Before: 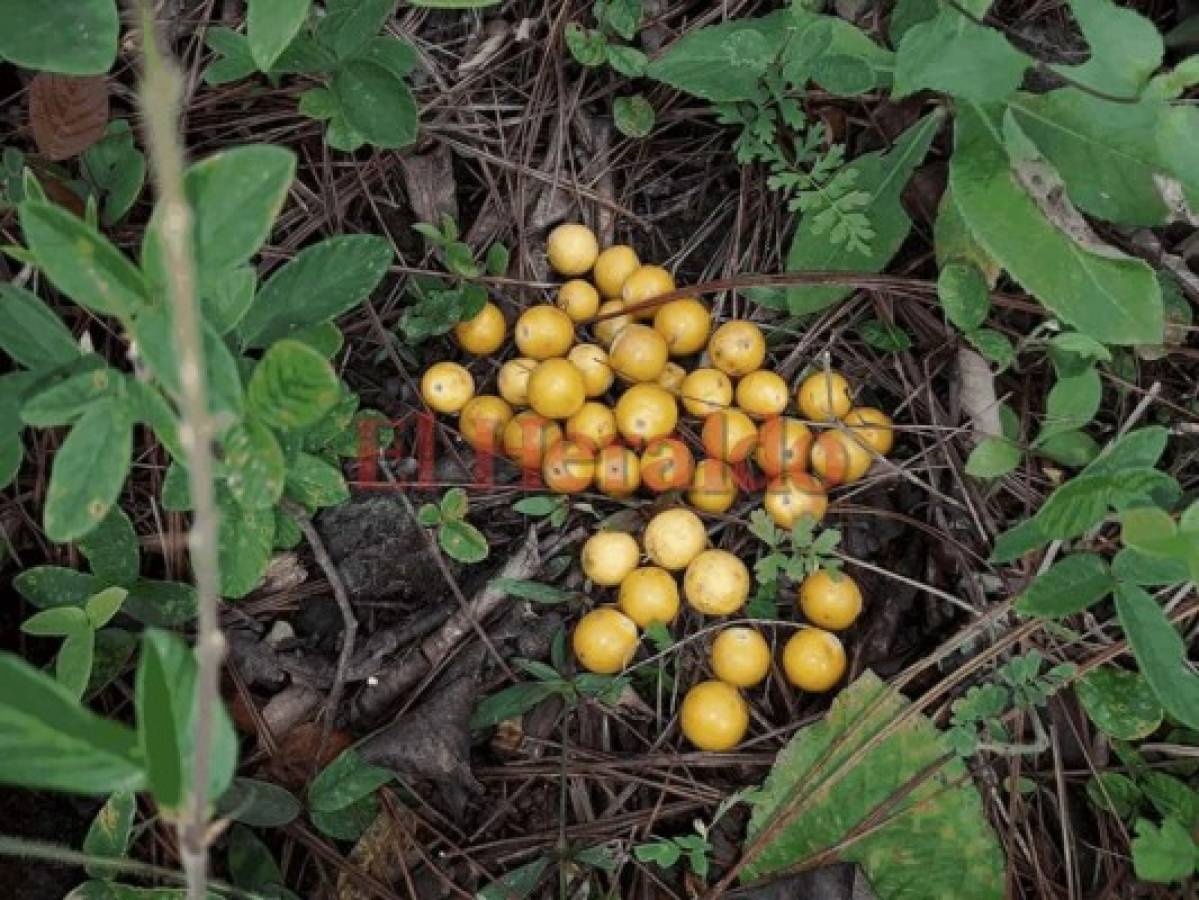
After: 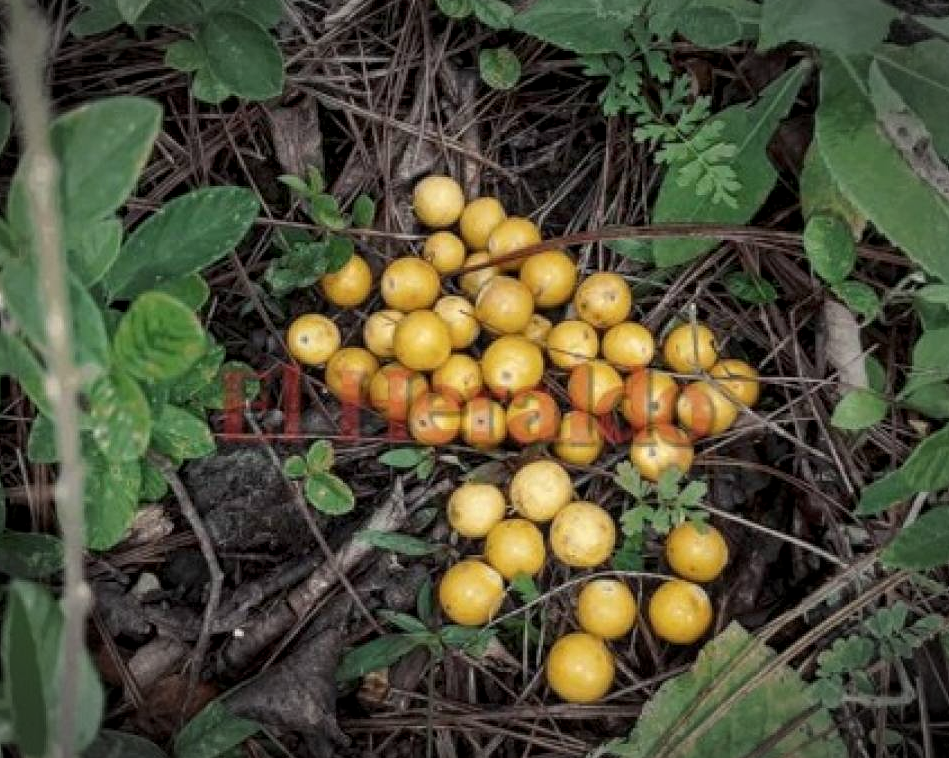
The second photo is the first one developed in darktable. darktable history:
crop: left 11.225%, top 5.381%, right 9.565%, bottom 10.314%
local contrast: on, module defaults
vignetting: automatic ratio true
